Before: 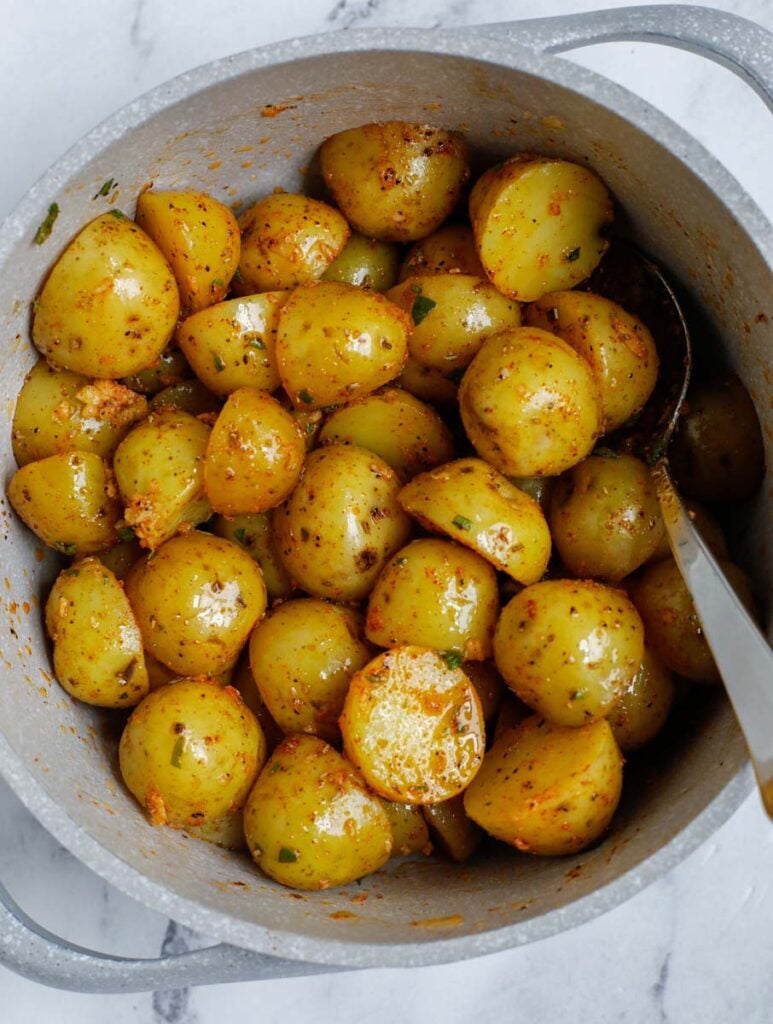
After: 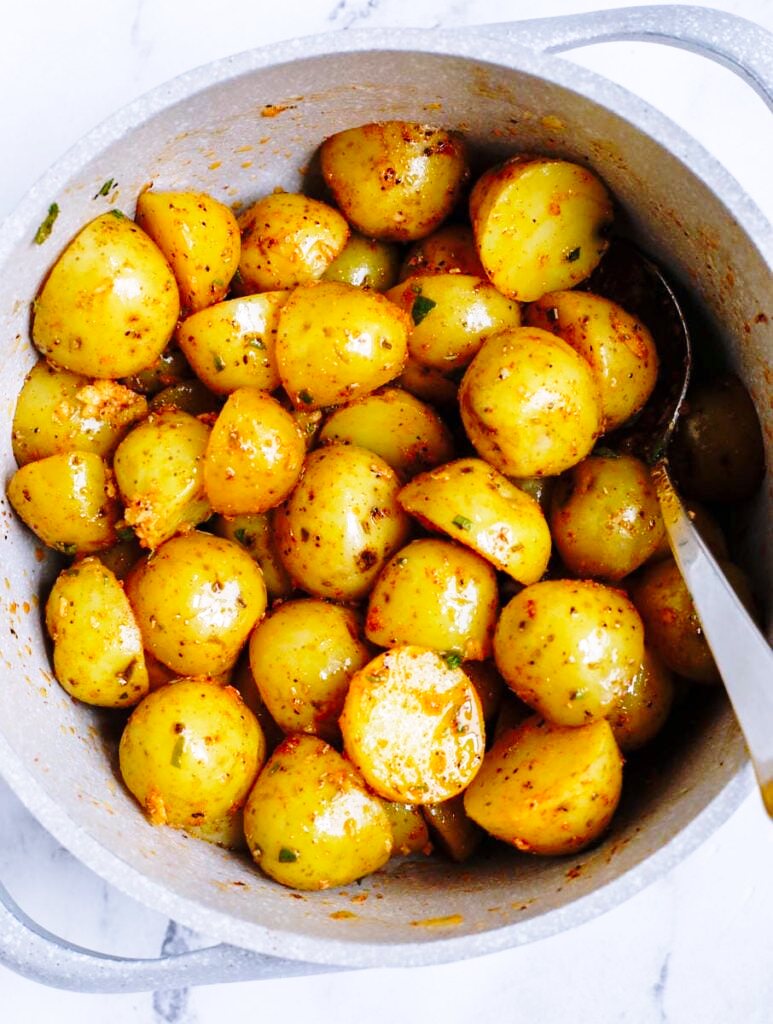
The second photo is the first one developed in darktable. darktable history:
exposure: compensate exposure bias true, compensate highlight preservation false
base curve: curves: ch0 [(0, 0) (0.032, 0.037) (0.105, 0.228) (0.435, 0.76) (0.856, 0.983) (1, 1)], preserve colors none
white balance: red 1.004, blue 1.096
